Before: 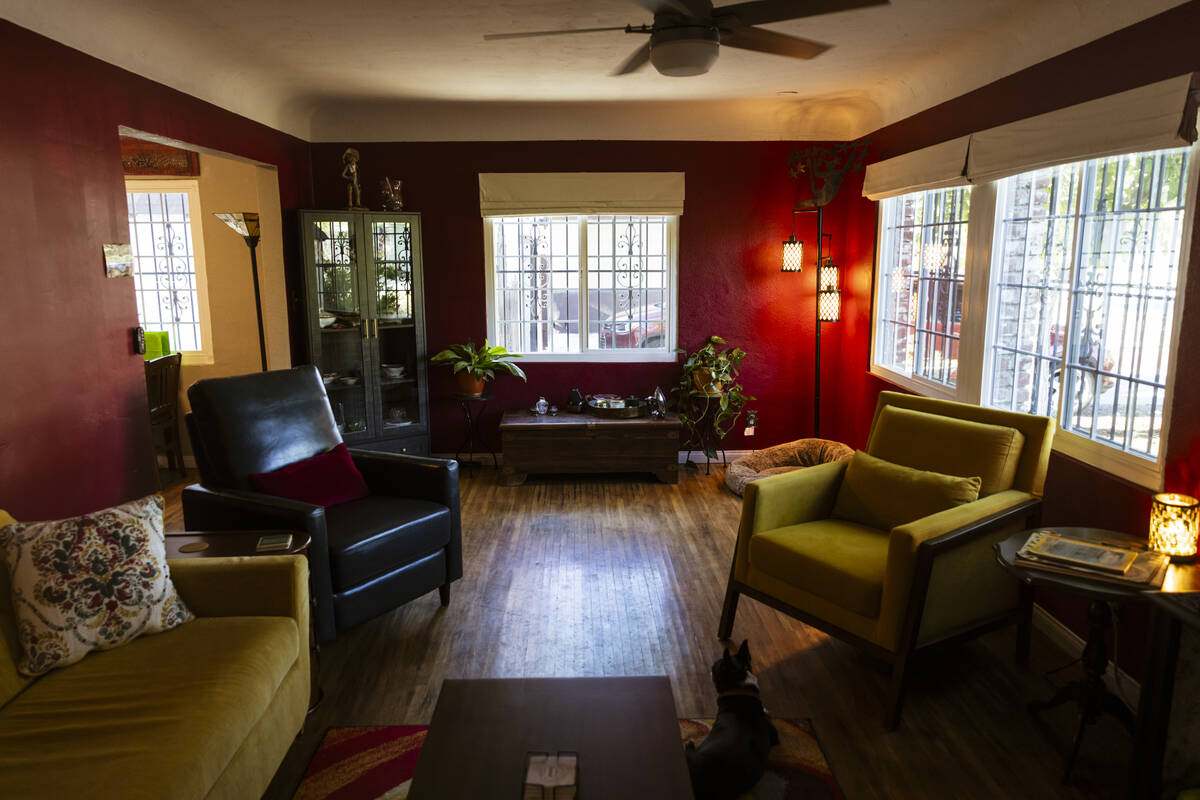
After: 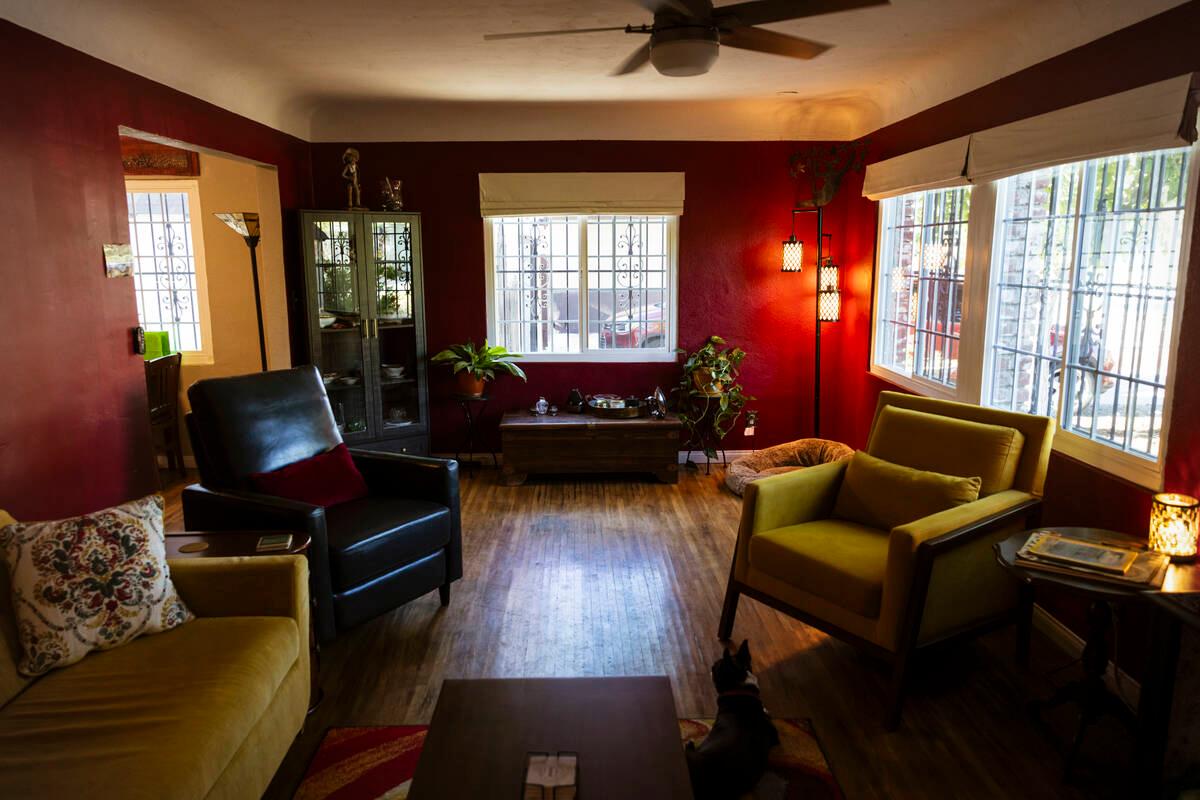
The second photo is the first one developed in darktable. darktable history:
vignetting: fall-off start 92.49%, unbound false
